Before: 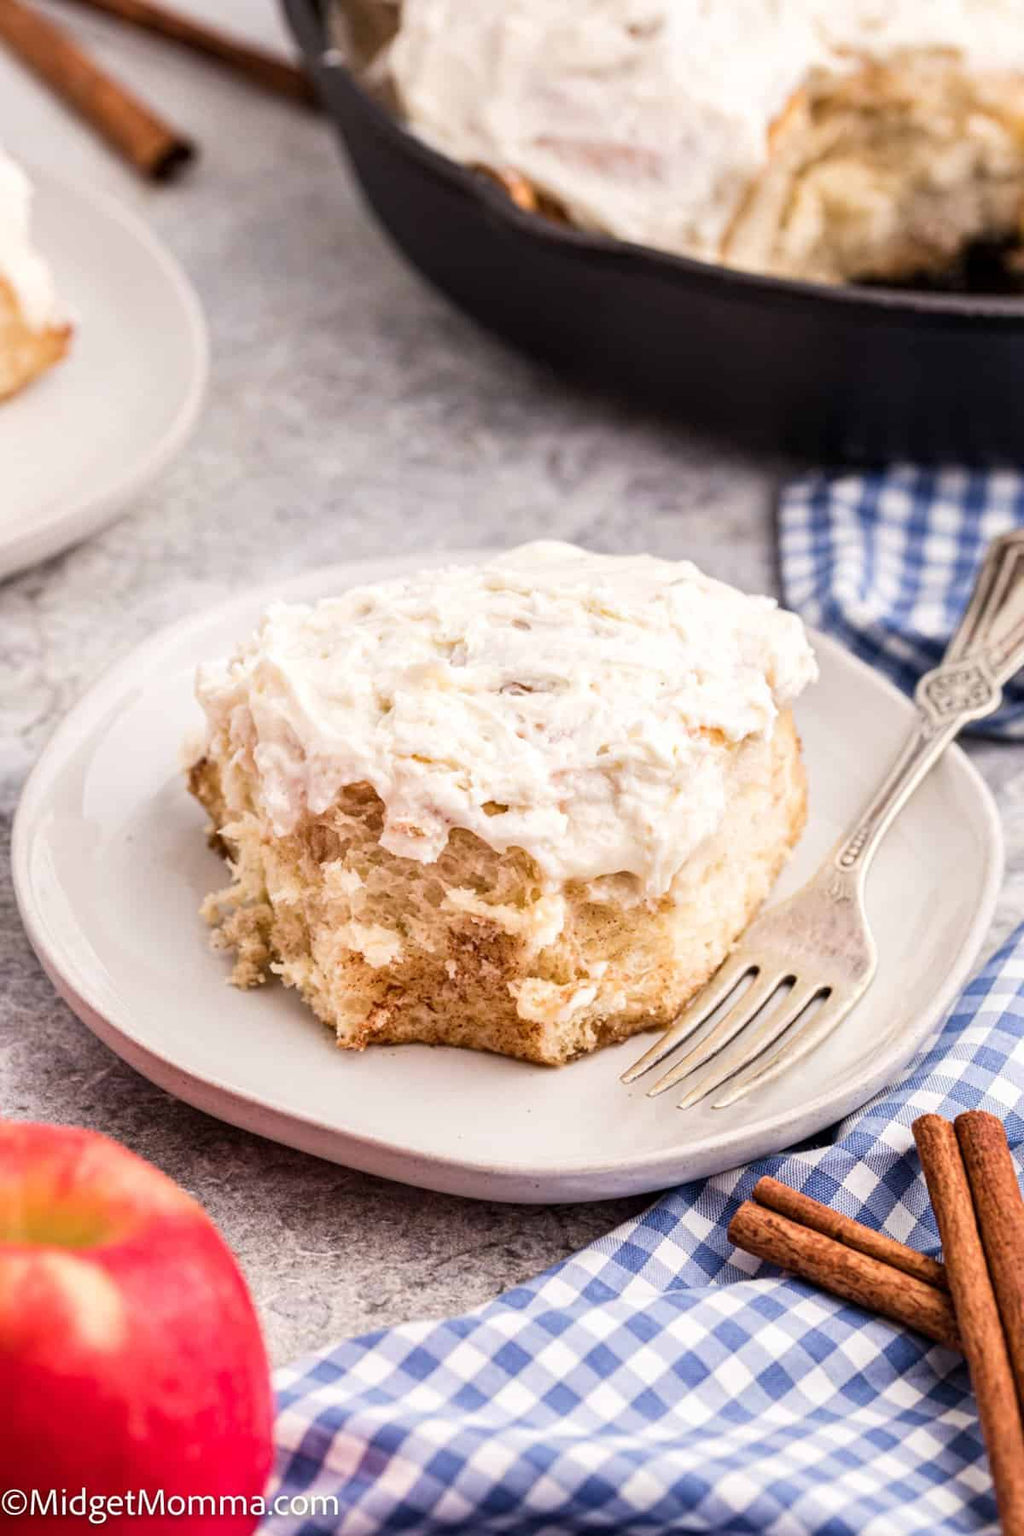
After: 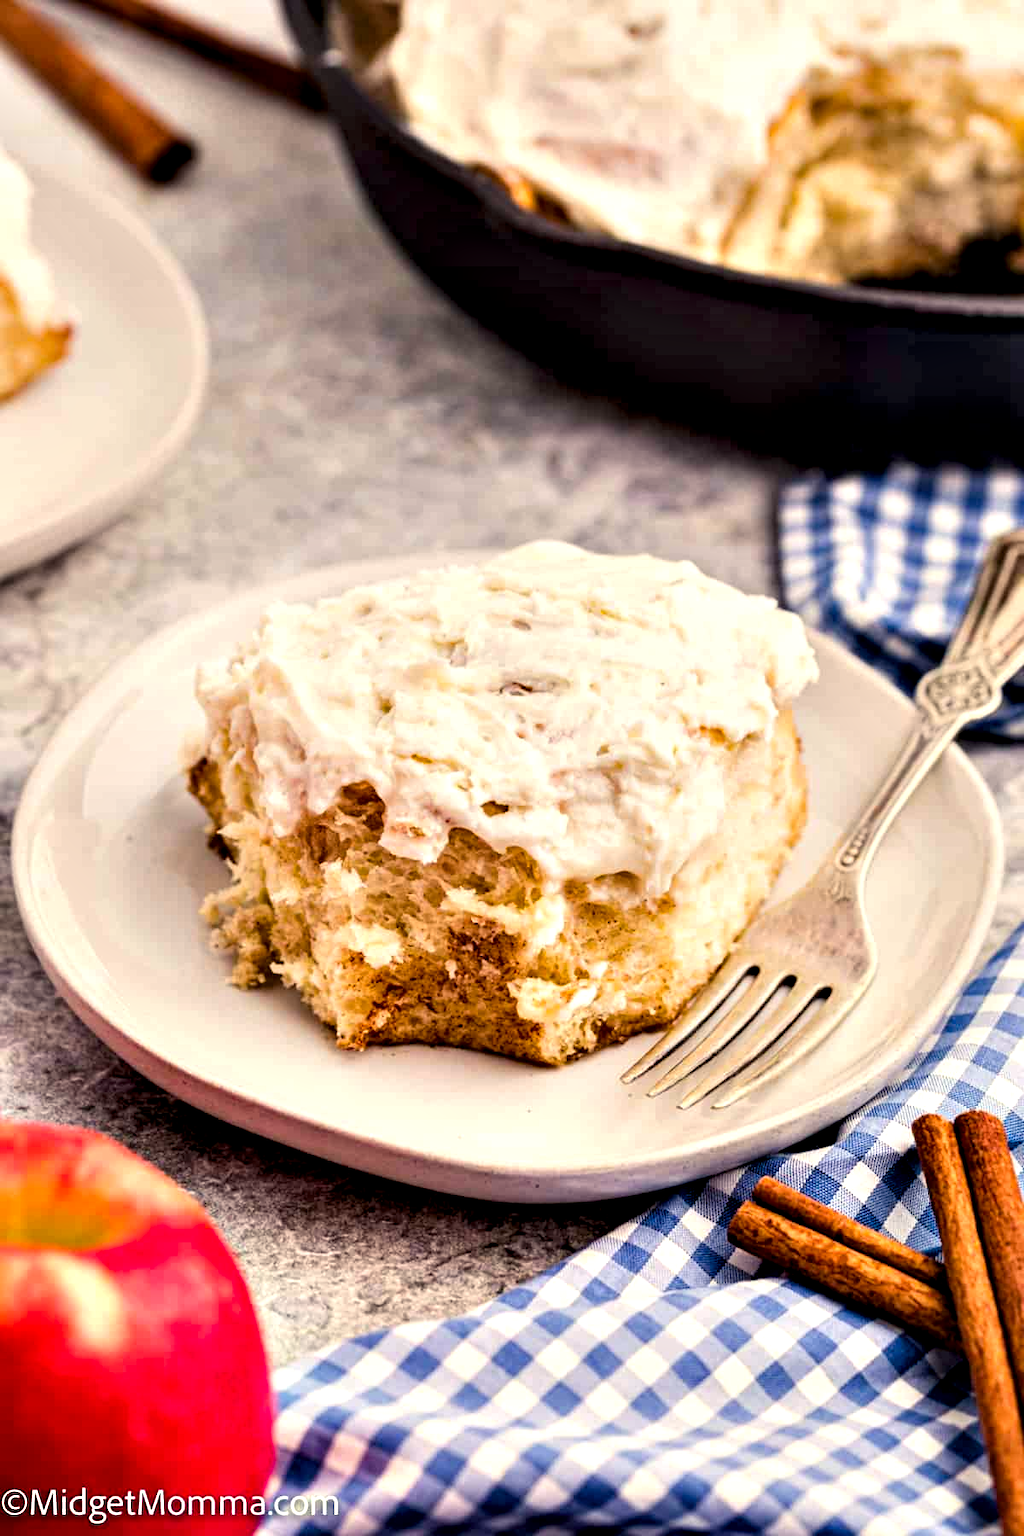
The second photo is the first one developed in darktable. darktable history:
tone equalizer: on, module defaults
color balance rgb: highlights gain › chroma 3.064%, highlights gain › hue 77.35°, perceptual saturation grading › global saturation 19.852%, global vibrance 9.467%
contrast equalizer: y [[0.6 ×6], [0.55 ×6], [0 ×6], [0 ×6], [0 ×6]]
